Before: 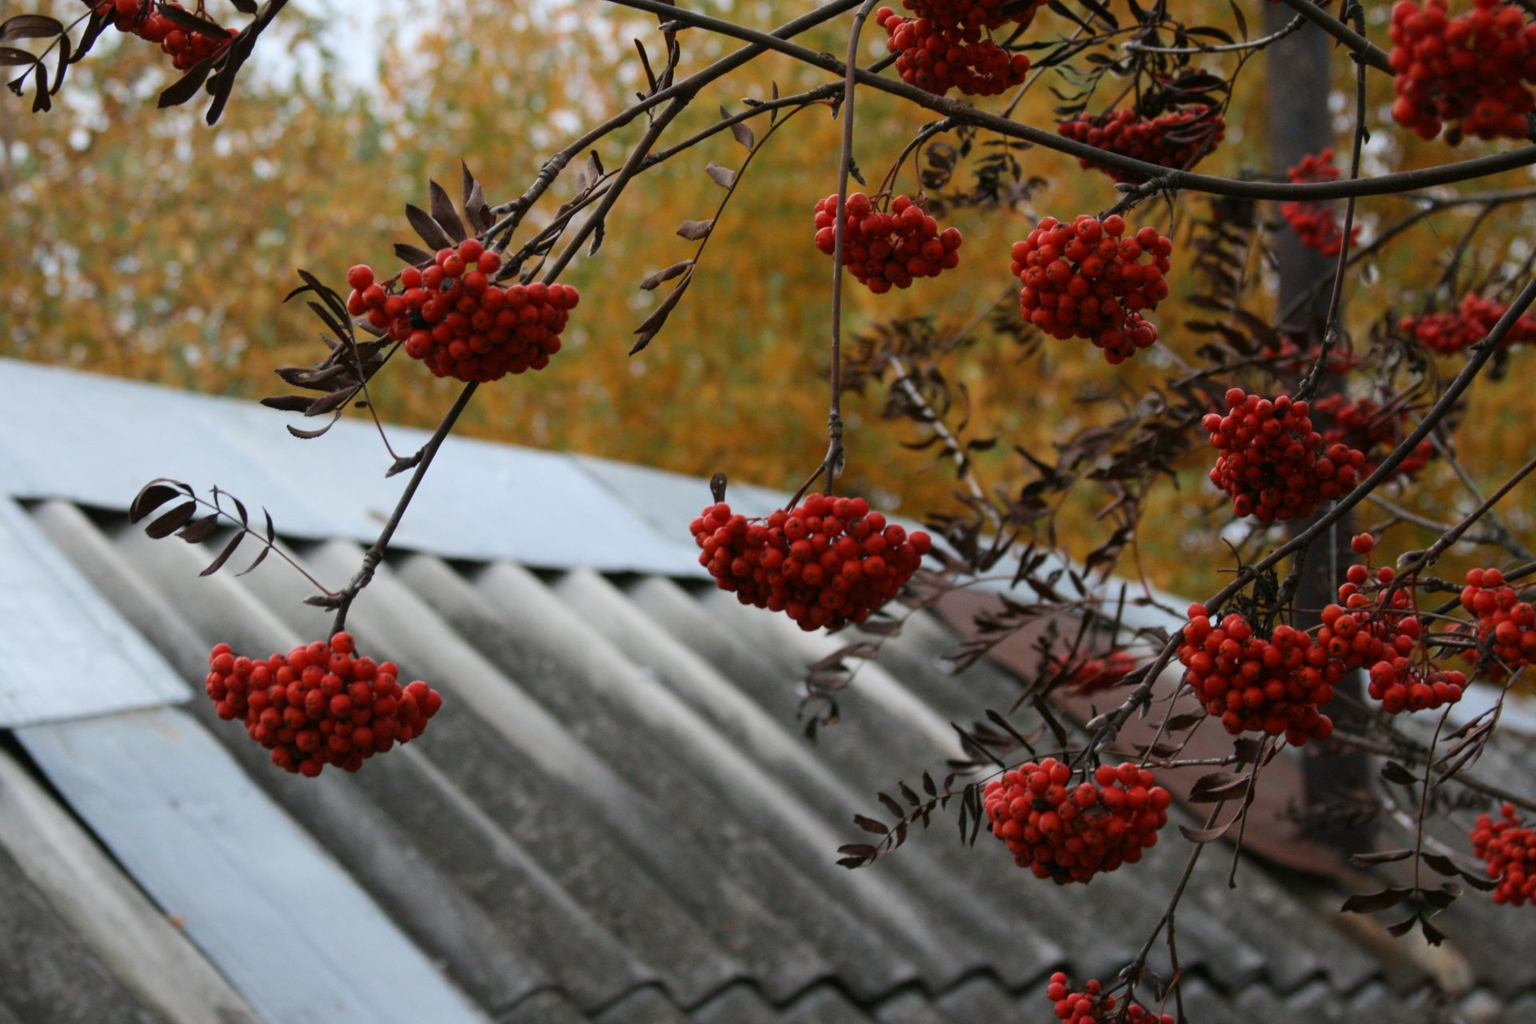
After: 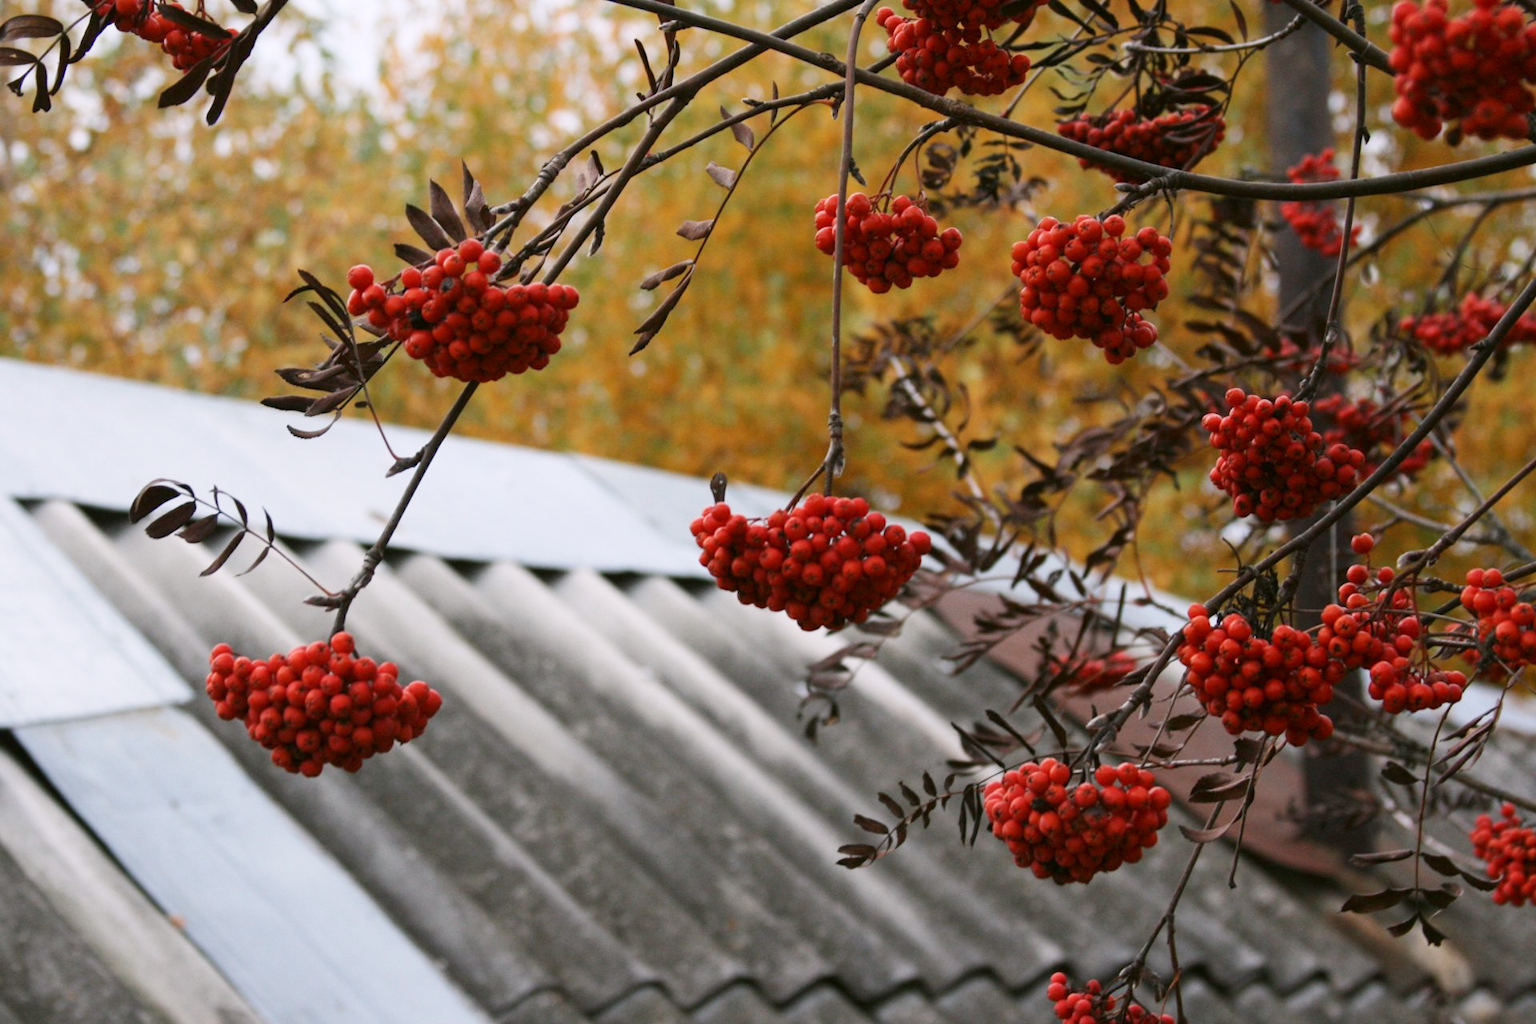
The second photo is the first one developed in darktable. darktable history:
base curve: curves: ch0 [(0, 0) (0.204, 0.334) (0.55, 0.733) (1, 1)], preserve colors none
color correction: highlights a* 3.02, highlights b* -1.45, shadows a* -0.116, shadows b* 2.44, saturation 0.978
